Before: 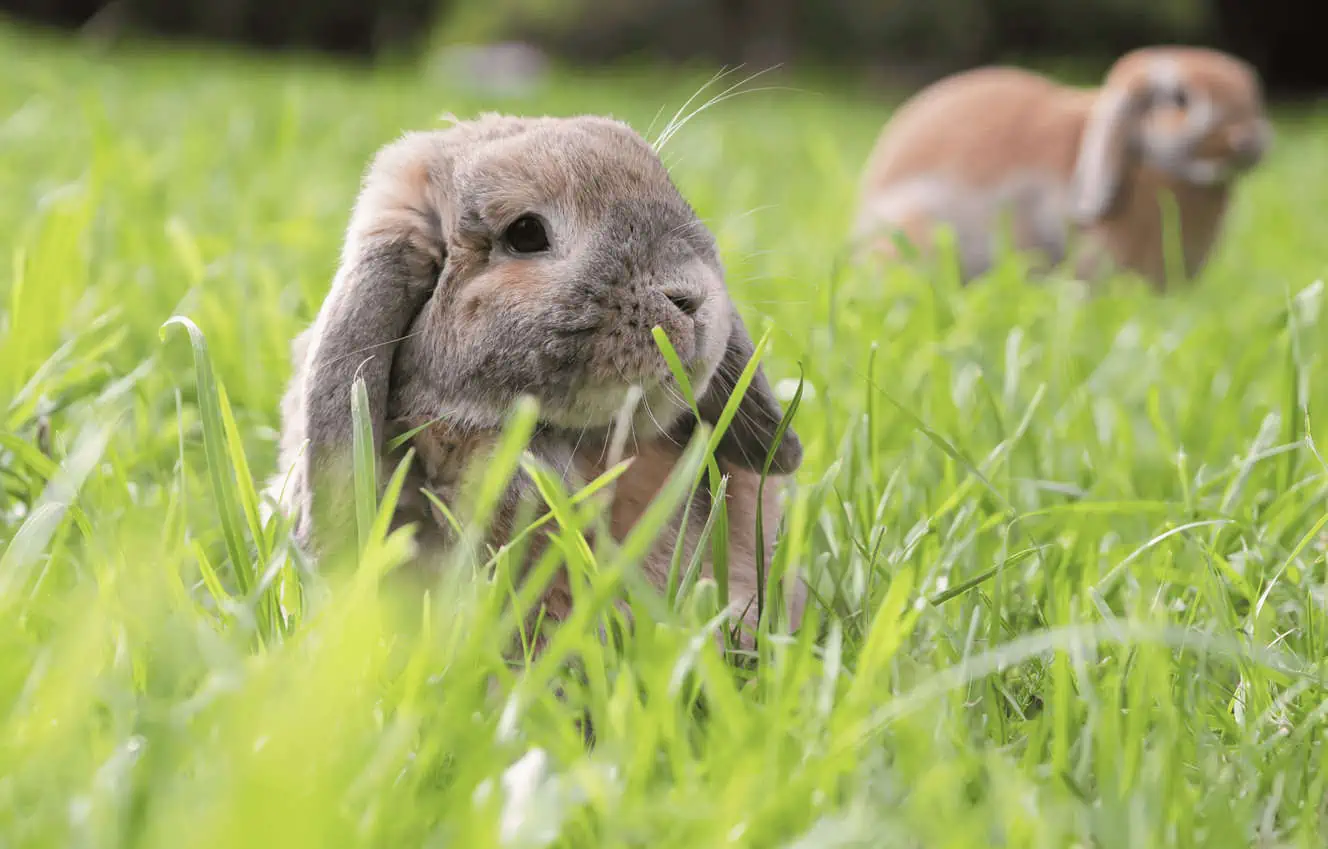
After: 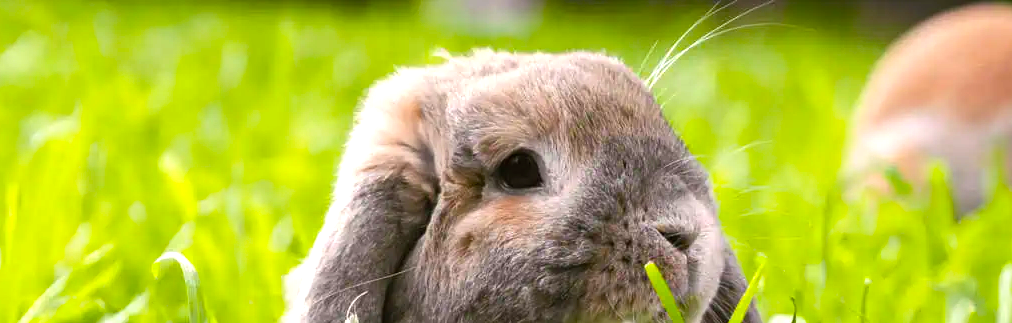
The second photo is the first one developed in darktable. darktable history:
crop: left 0.579%, top 7.627%, right 23.167%, bottom 54.275%
color balance rgb: linear chroma grading › global chroma 9%, perceptual saturation grading › global saturation 36%, perceptual saturation grading › shadows 35%, perceptual brilliance grading › global brilliance 15%, perceptual brilliance grading › shadows -35%, global vibrance 15%
